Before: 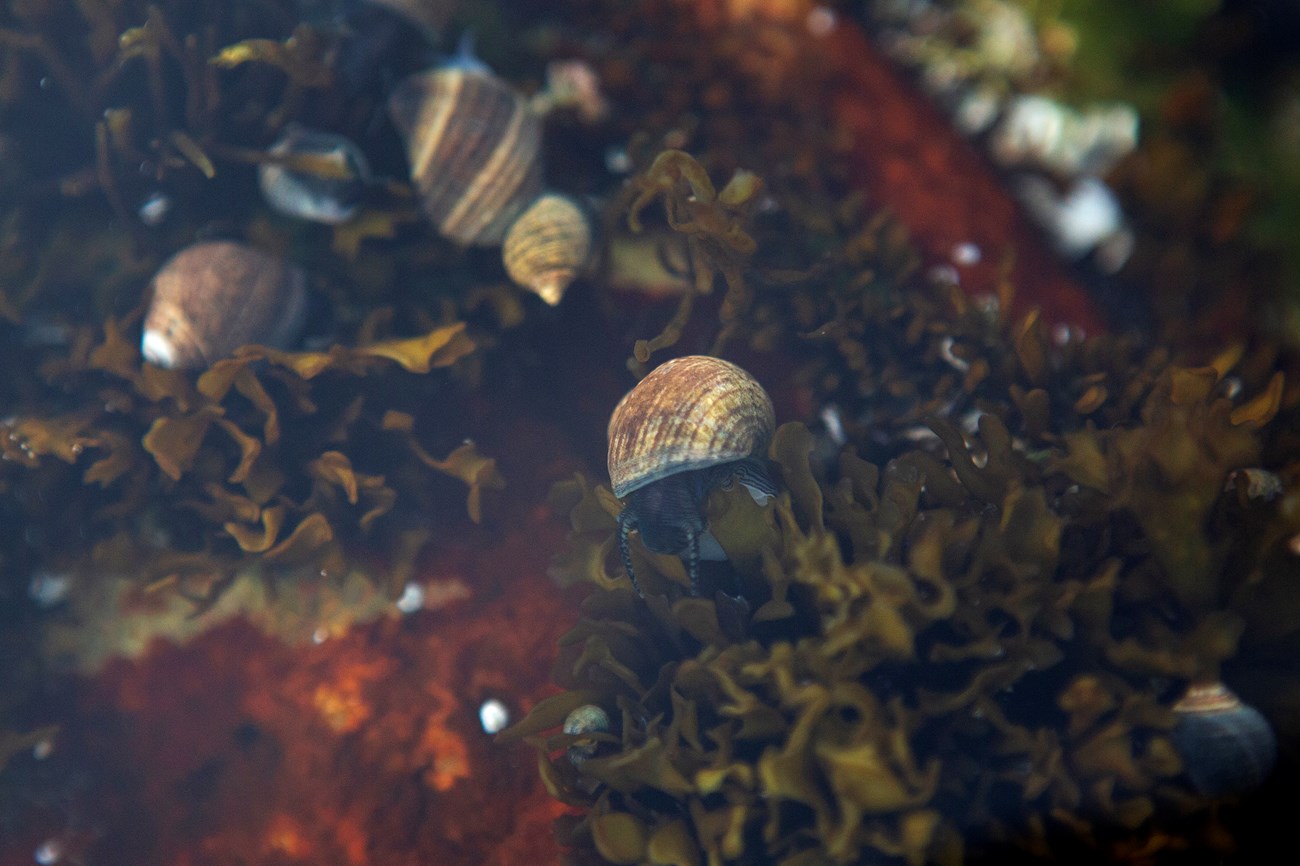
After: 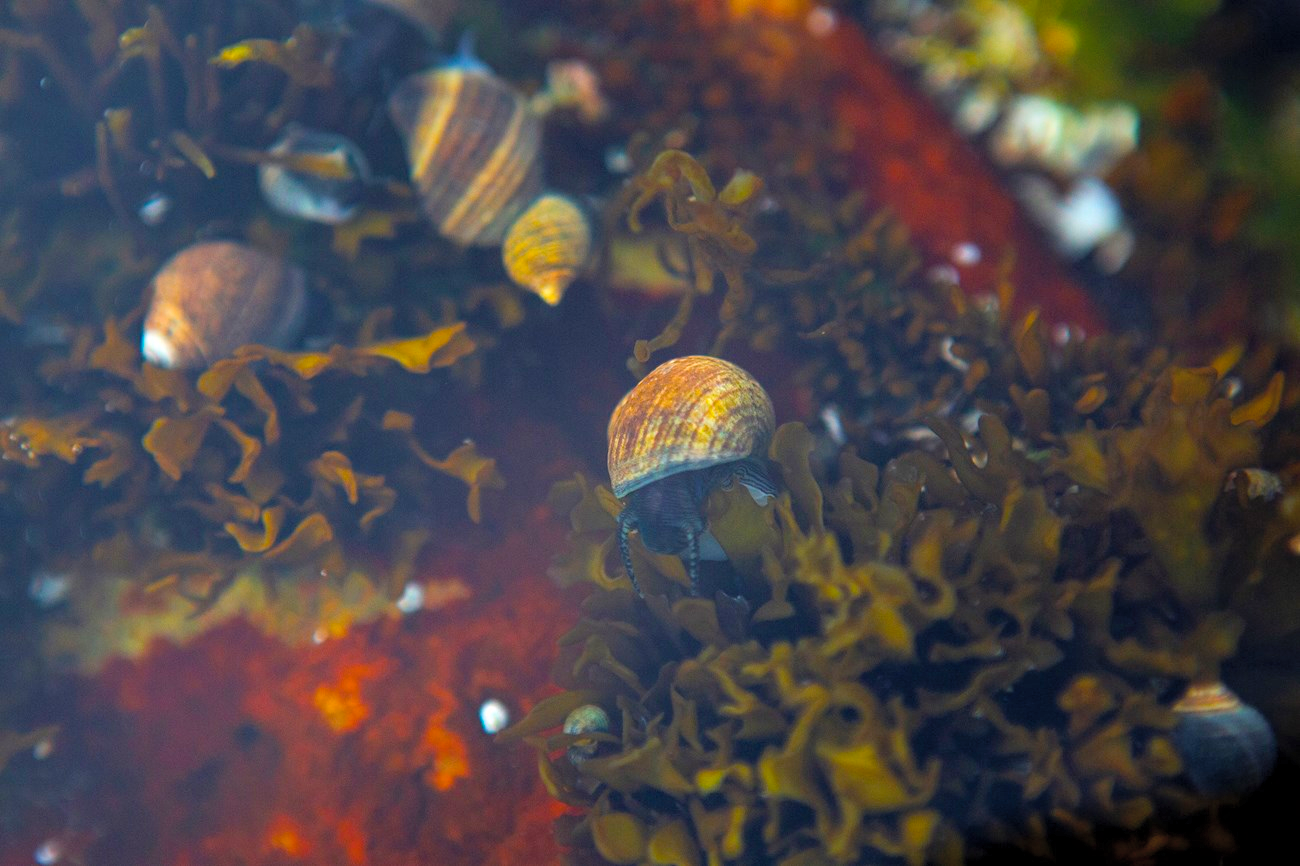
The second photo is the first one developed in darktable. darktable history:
contrast brightness saturation: brightness 0.117
color balance rgb: perceptual saturation grading › global saturation 74.331%, perceptual saturation grading › shadows -30.277%, global vibrance 20%
